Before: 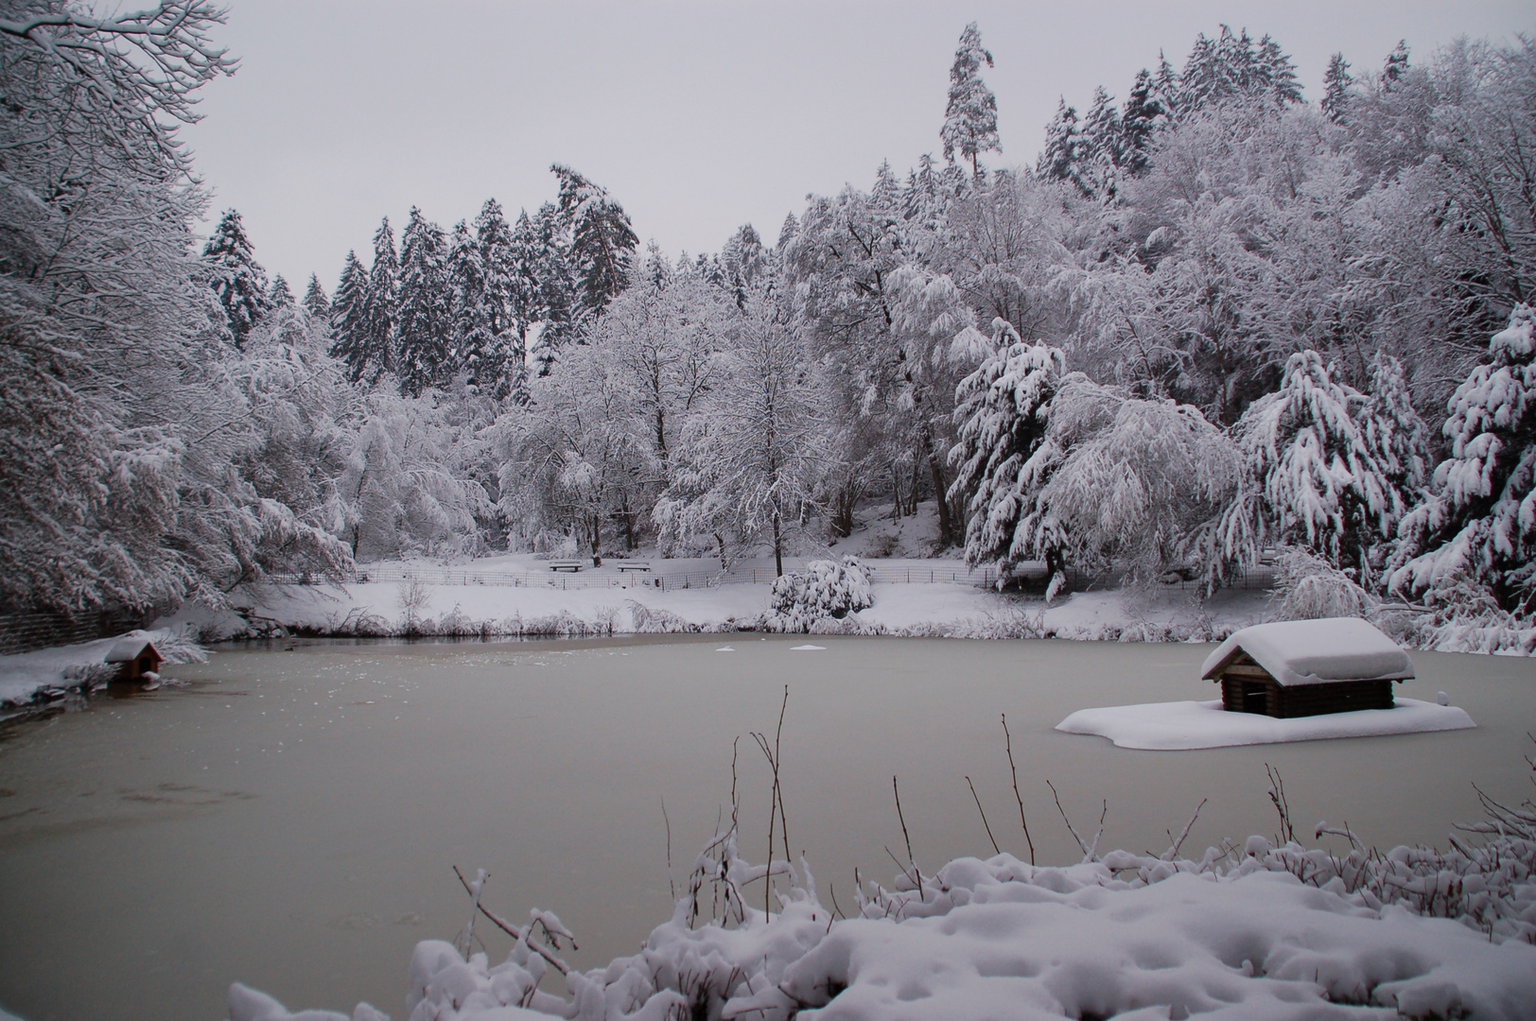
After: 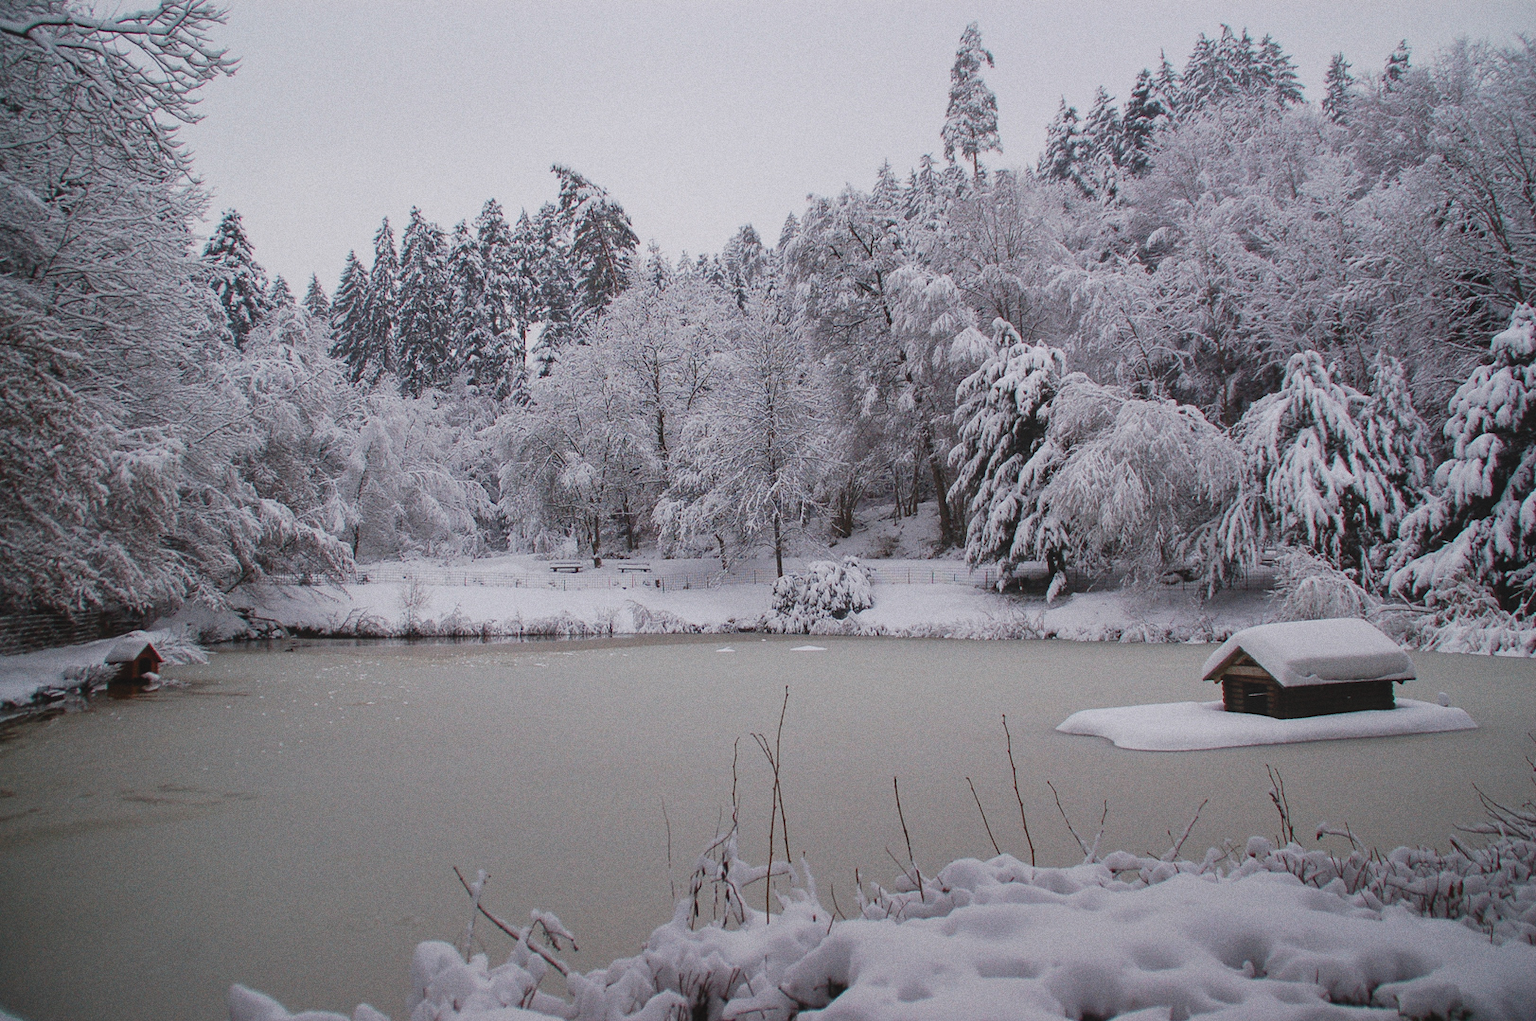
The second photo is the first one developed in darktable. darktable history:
local contrast: highlights 48%, shadows 0%, detail 100%
exposure: exposure 0.15 EV, compensate highlight preservation false
grain: coarseness 0.09 ISO
